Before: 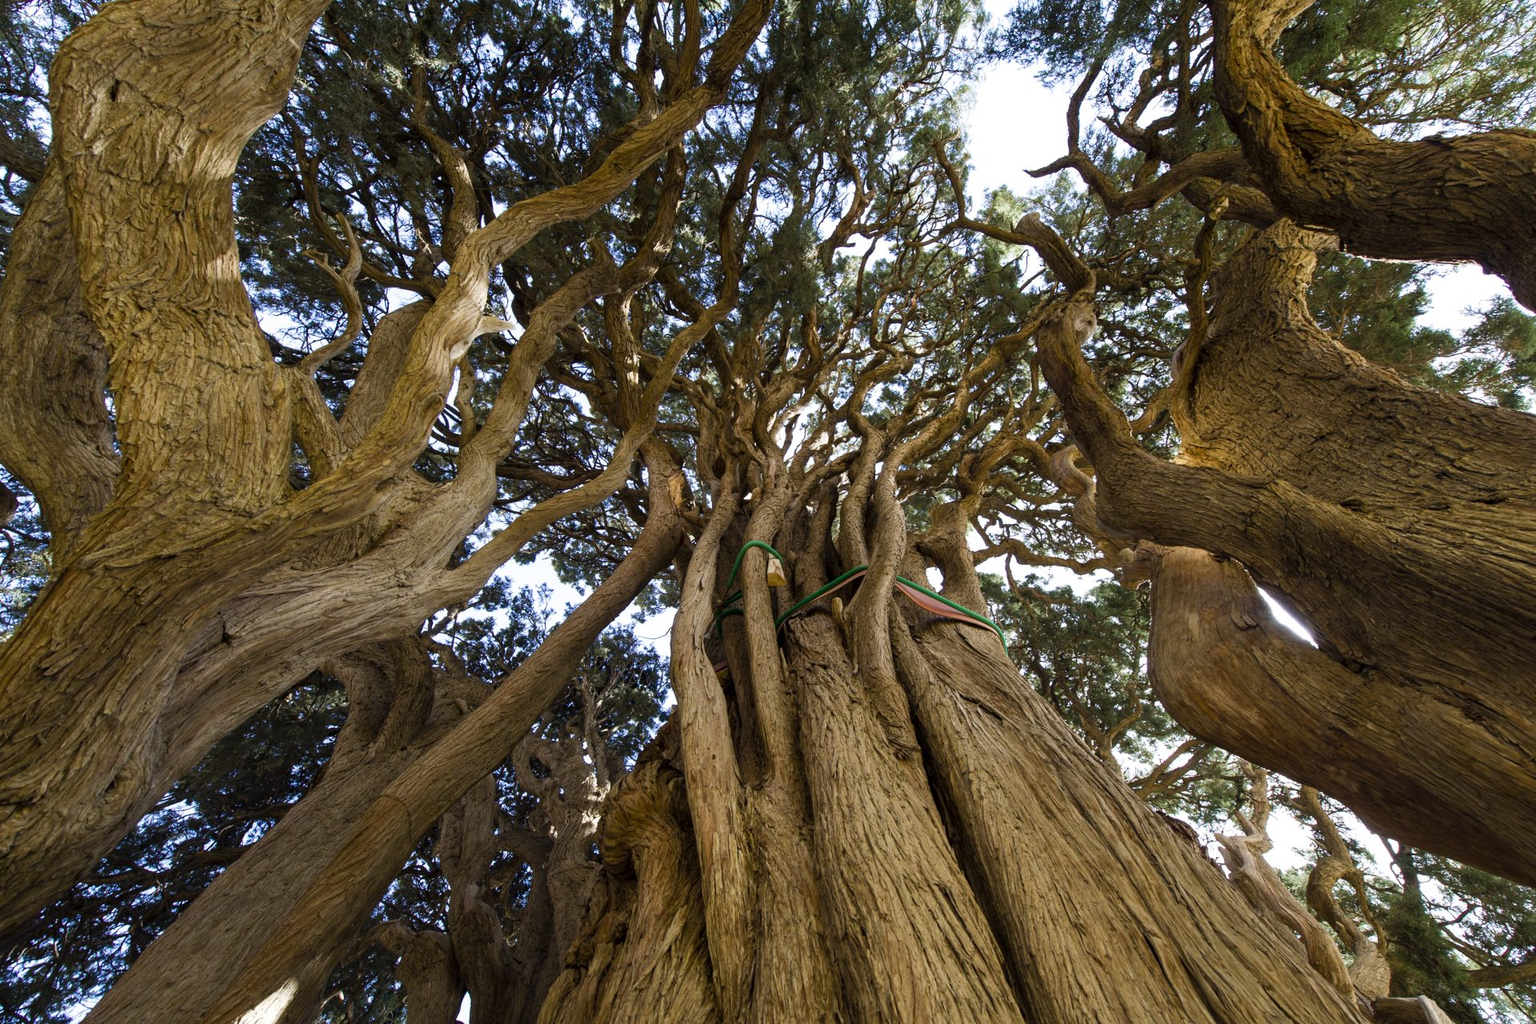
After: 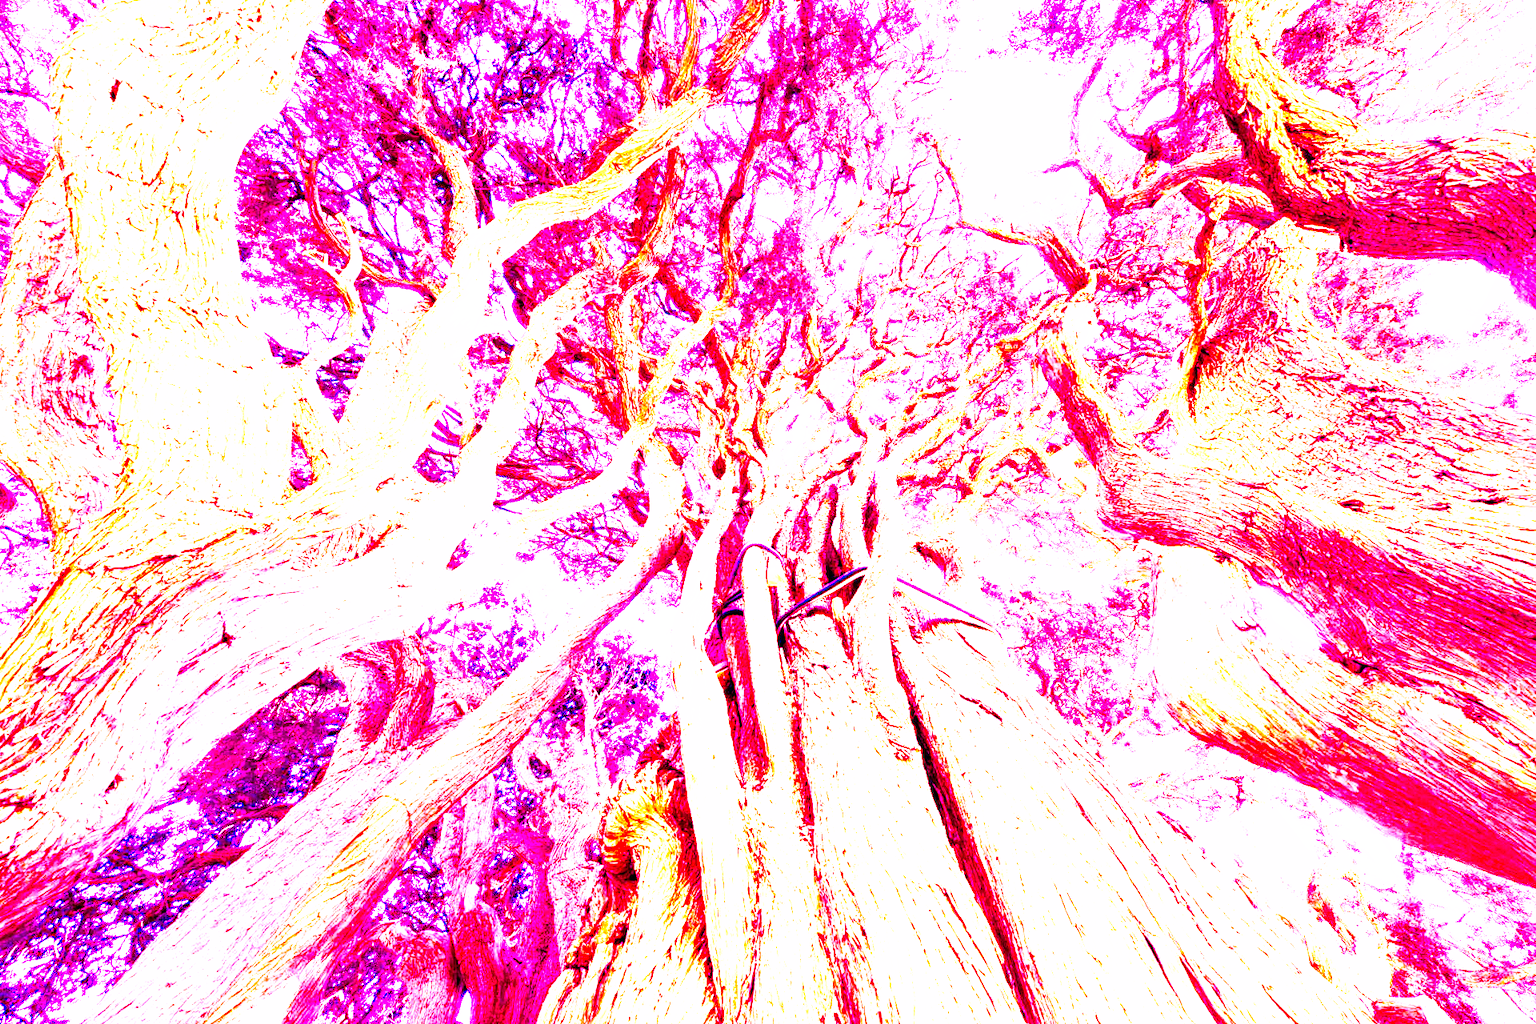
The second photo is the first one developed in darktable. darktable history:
white balance: red 8, blue 8
tone curve: curves: ch0 [(0, 0) (0.003, 0.001) (0.011, 0.002) (0.025, 0.002) (0.044, 0.006) (0.069, 0.01) (0.1, 0.017) (0.136, 0.023) (0.177, 0.038) (0.224, 0.066) (0.277, 0.118) (0.335, 0.185) (0.399, 0.264) (0.468, 0.365) (0.543, 0.475) (0.623, 0.606) (0.709, 0.759) (0.801, 0.923) (0.898, 0.999) (1, 1)], preserve colors none
shadows and highlights: on, module defaults
